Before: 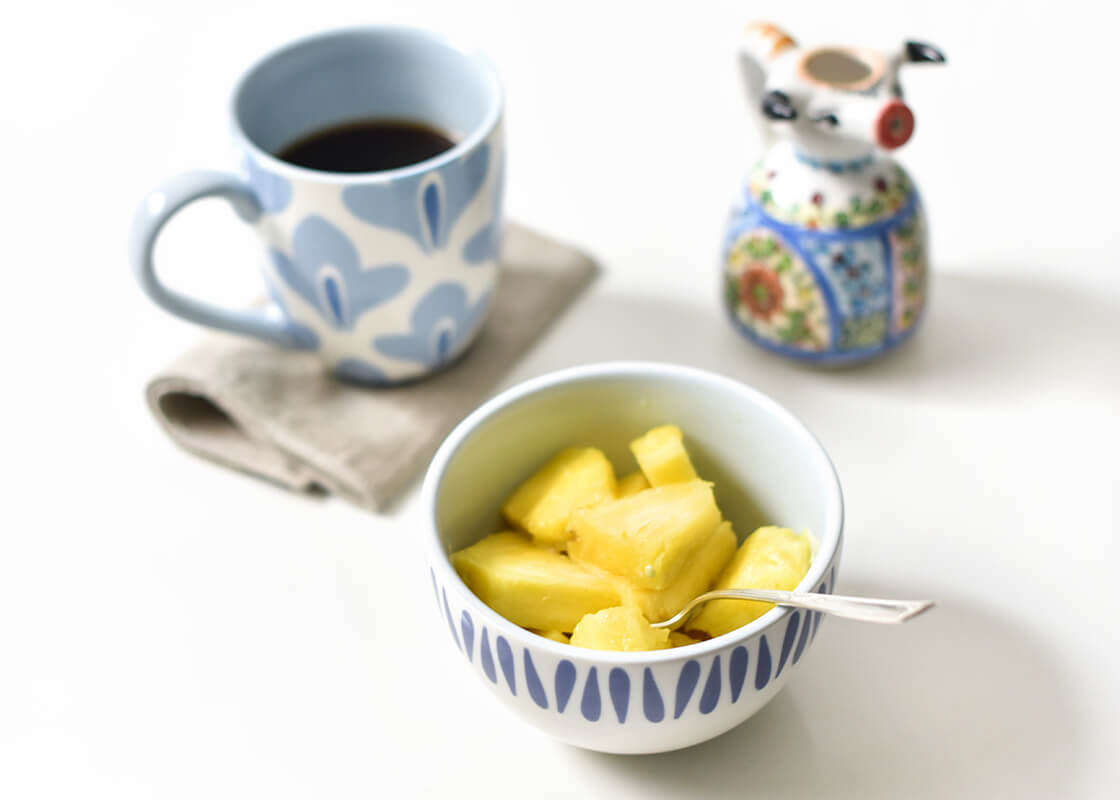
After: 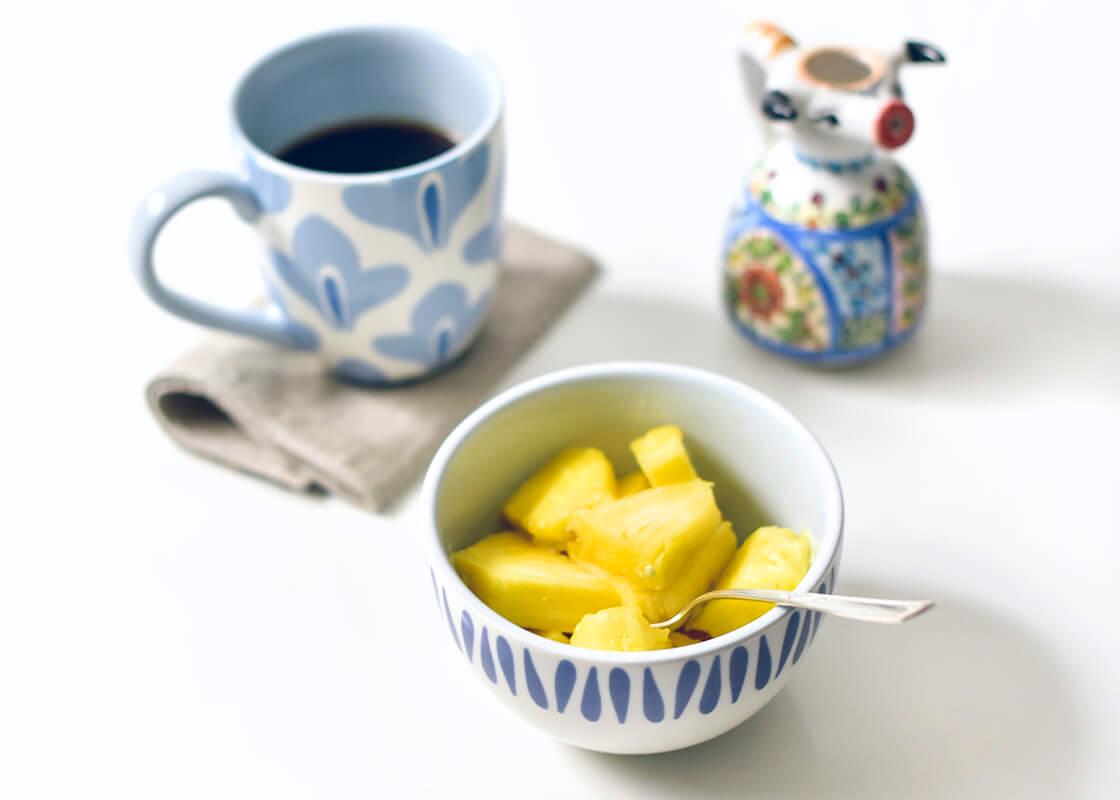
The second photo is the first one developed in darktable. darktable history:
color balance rgb: shadows lift › luminance -7.499%, shadows lift › chroma 2.268%, shadows lift › hue 166.03°, global offset › chroma 0.258%, global offset › hue 257.09°, linear chroma grading › global chroma 14.776%, perceptual saturation grading › global saturation 0.435%
